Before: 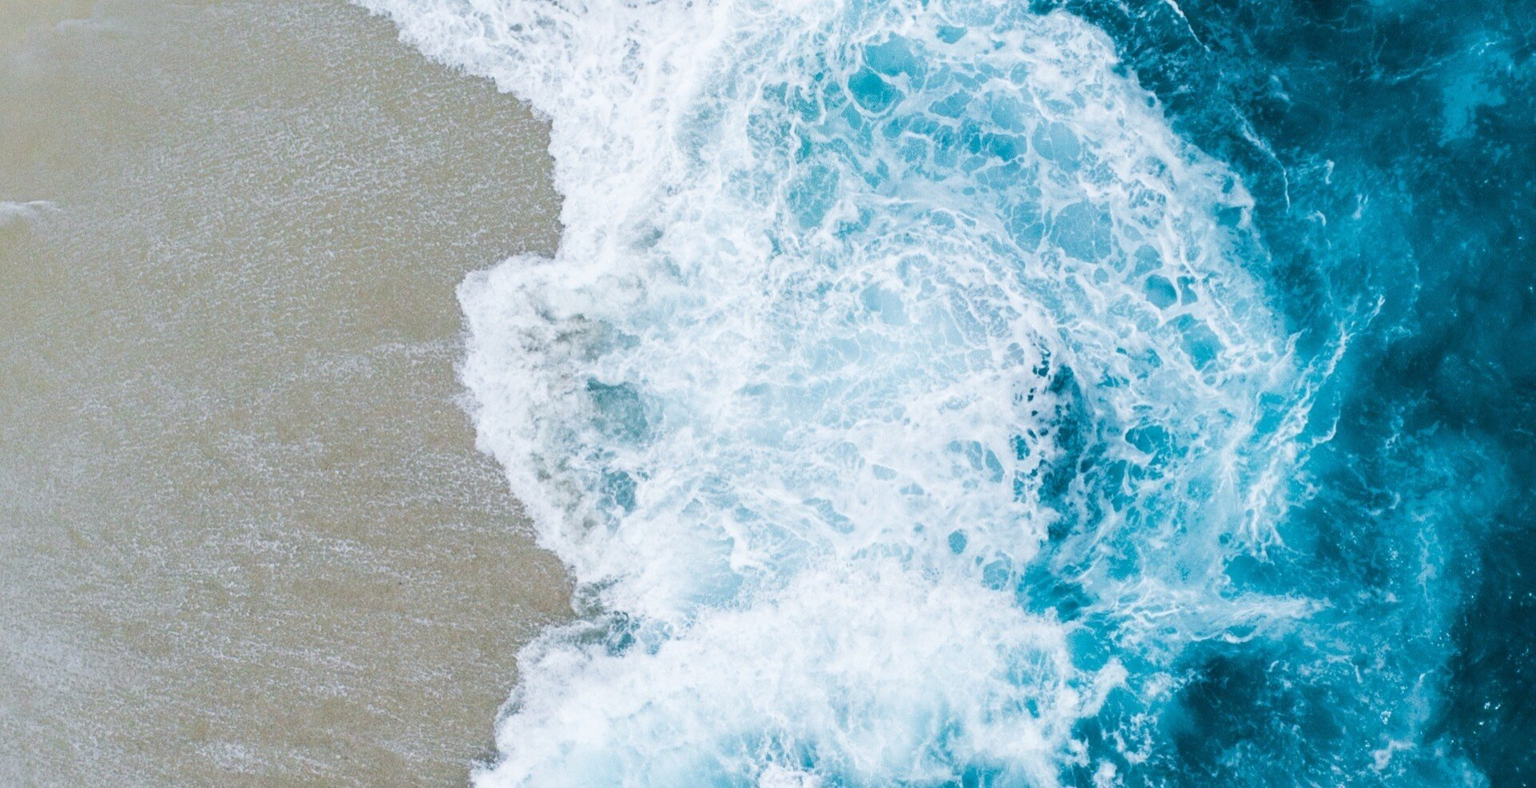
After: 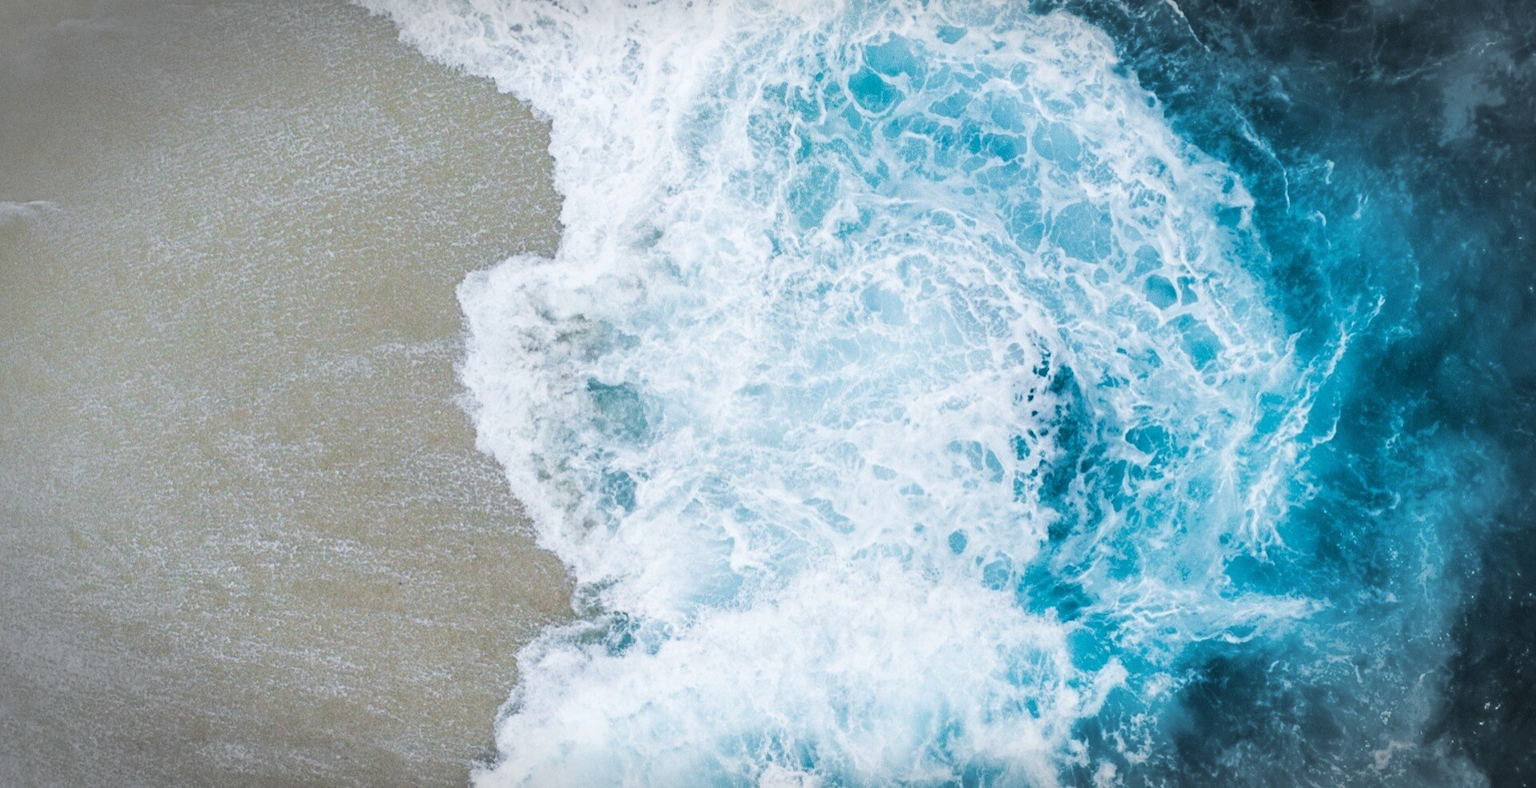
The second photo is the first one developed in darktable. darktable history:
vignetting: automatic ratio true, dithering 8-bit output, unbound false
sharpen: radius 5.327, amount 0.31, threshold 26.702
